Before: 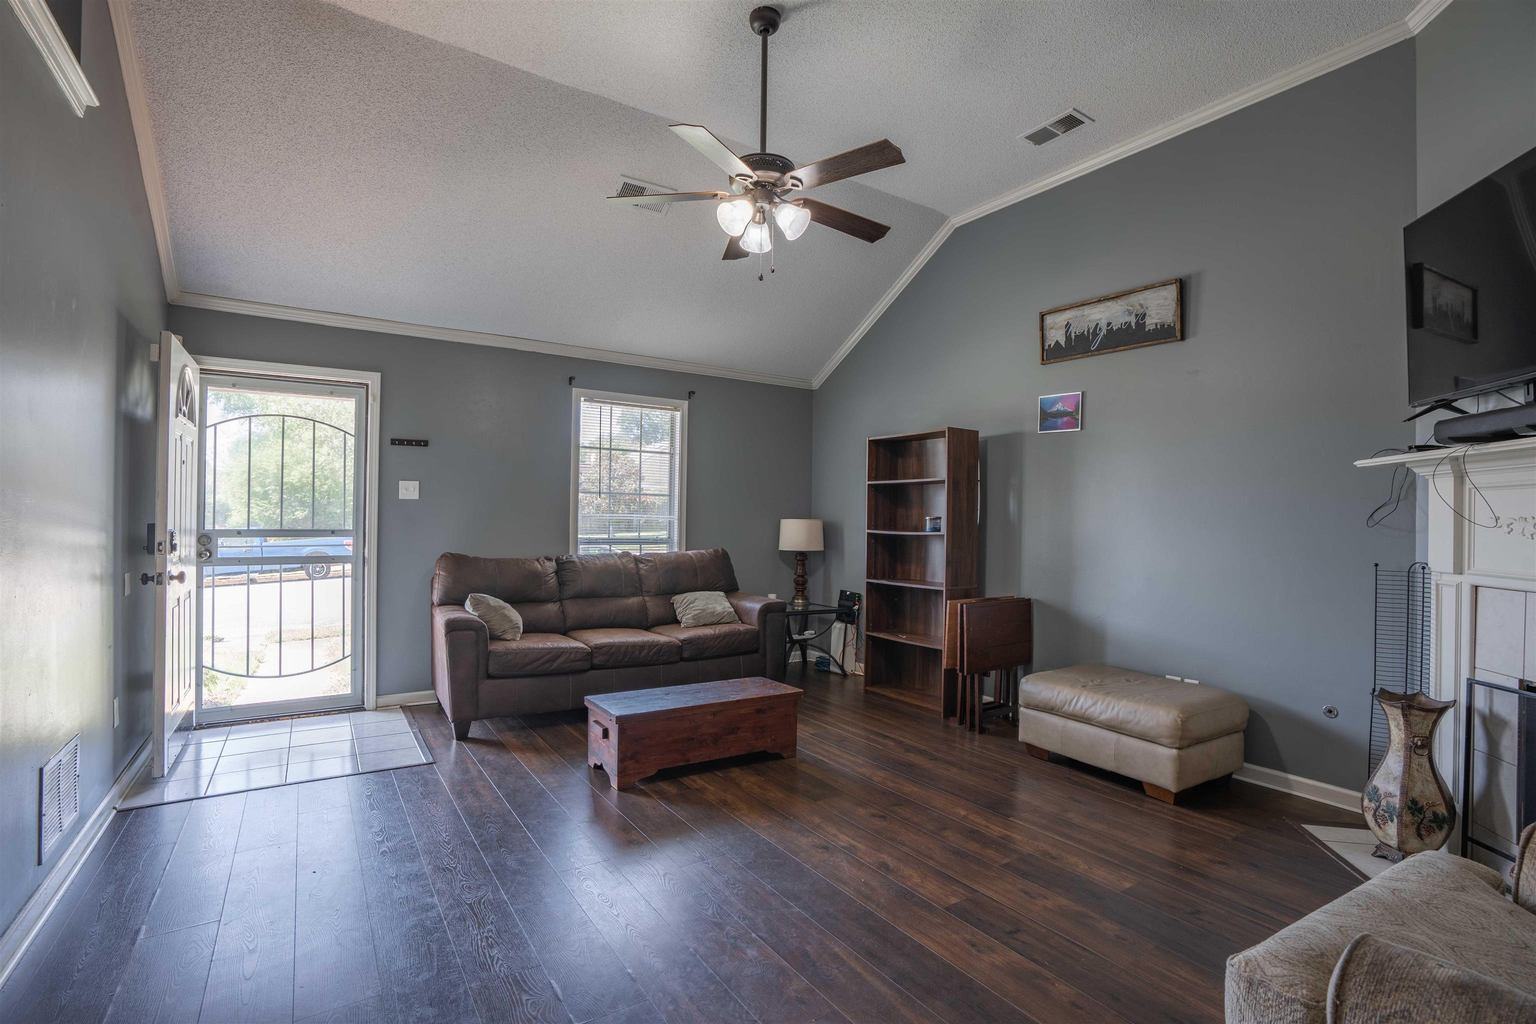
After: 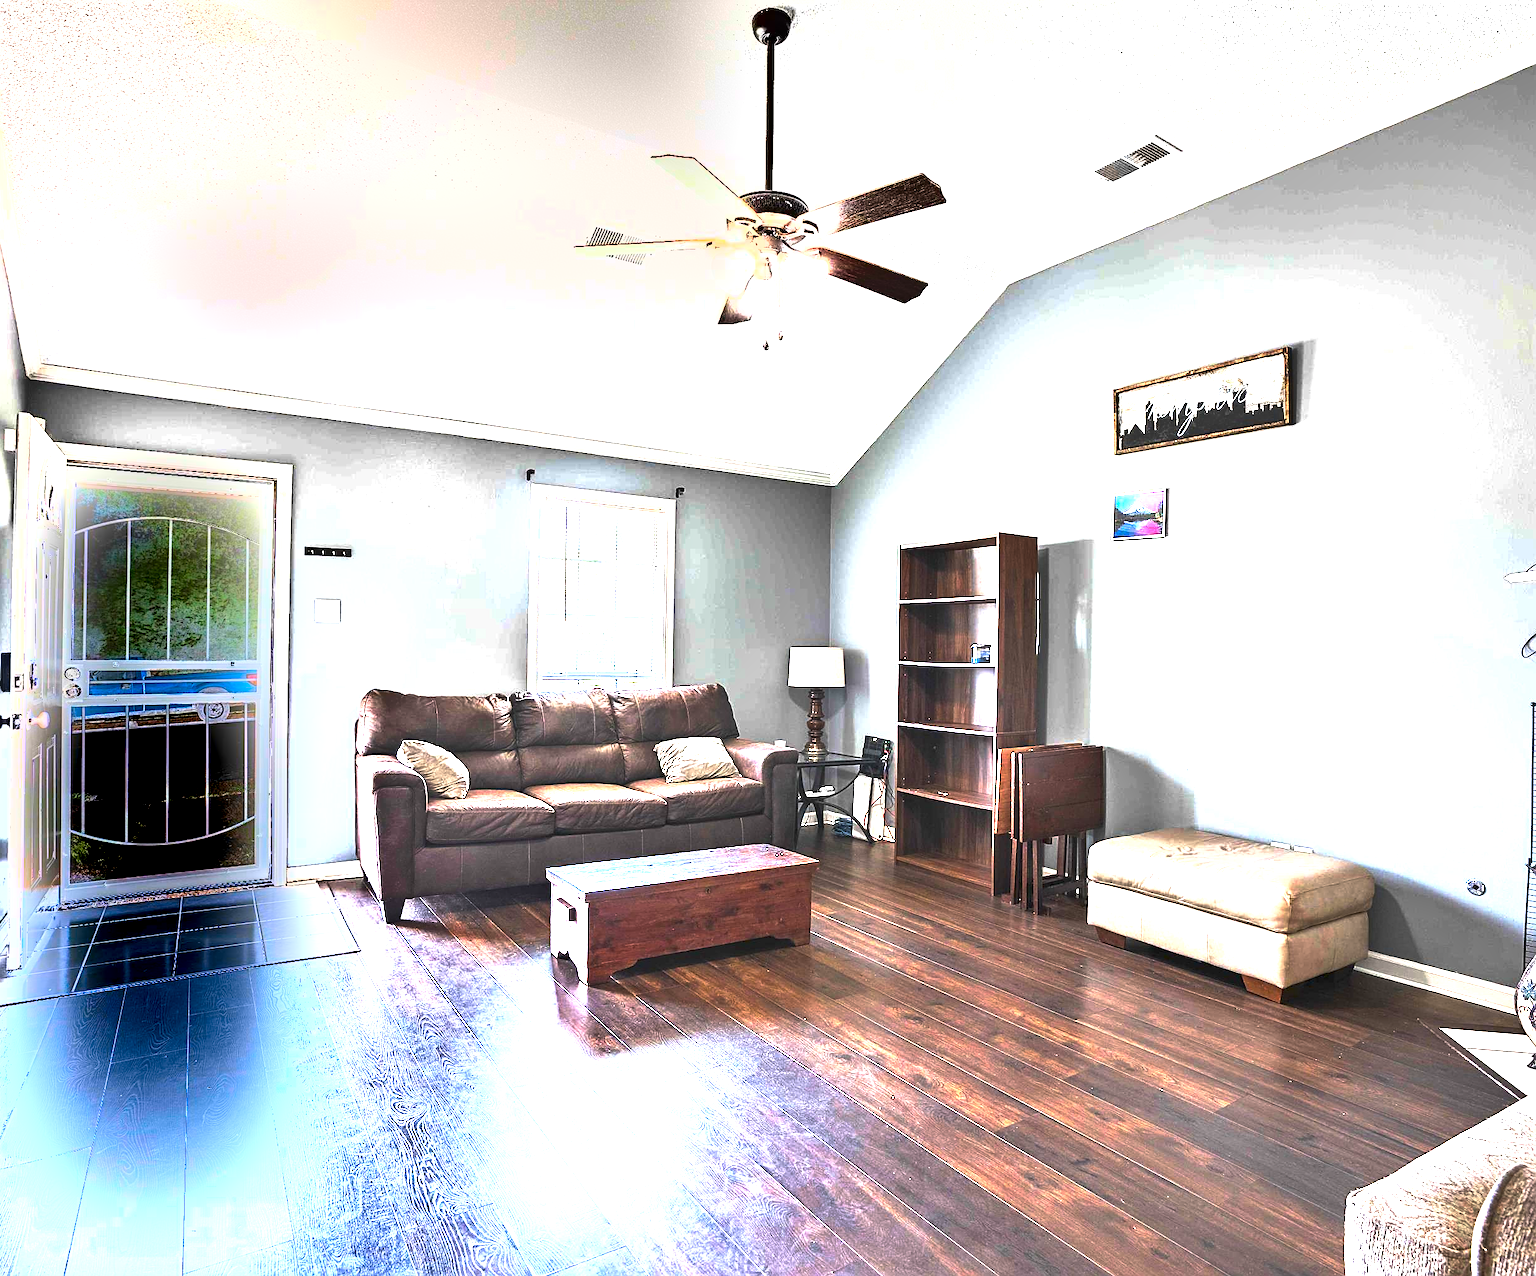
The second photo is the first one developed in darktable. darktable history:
crop and rotate: left 9.566%, right 10.195%
tone curve: curves: ch0 [(0, 0) (0.797, 0.684) (1, 1)], preserve colors none
shadows and highlights: radius 125.43, shadows 30.3, highlights -31.15, low approximation 0.01, soften with gaussian
sharpen: on, module defaults
exposure: exposure 1 EV, compensate exposure bias true, compensate highlight preservation false
